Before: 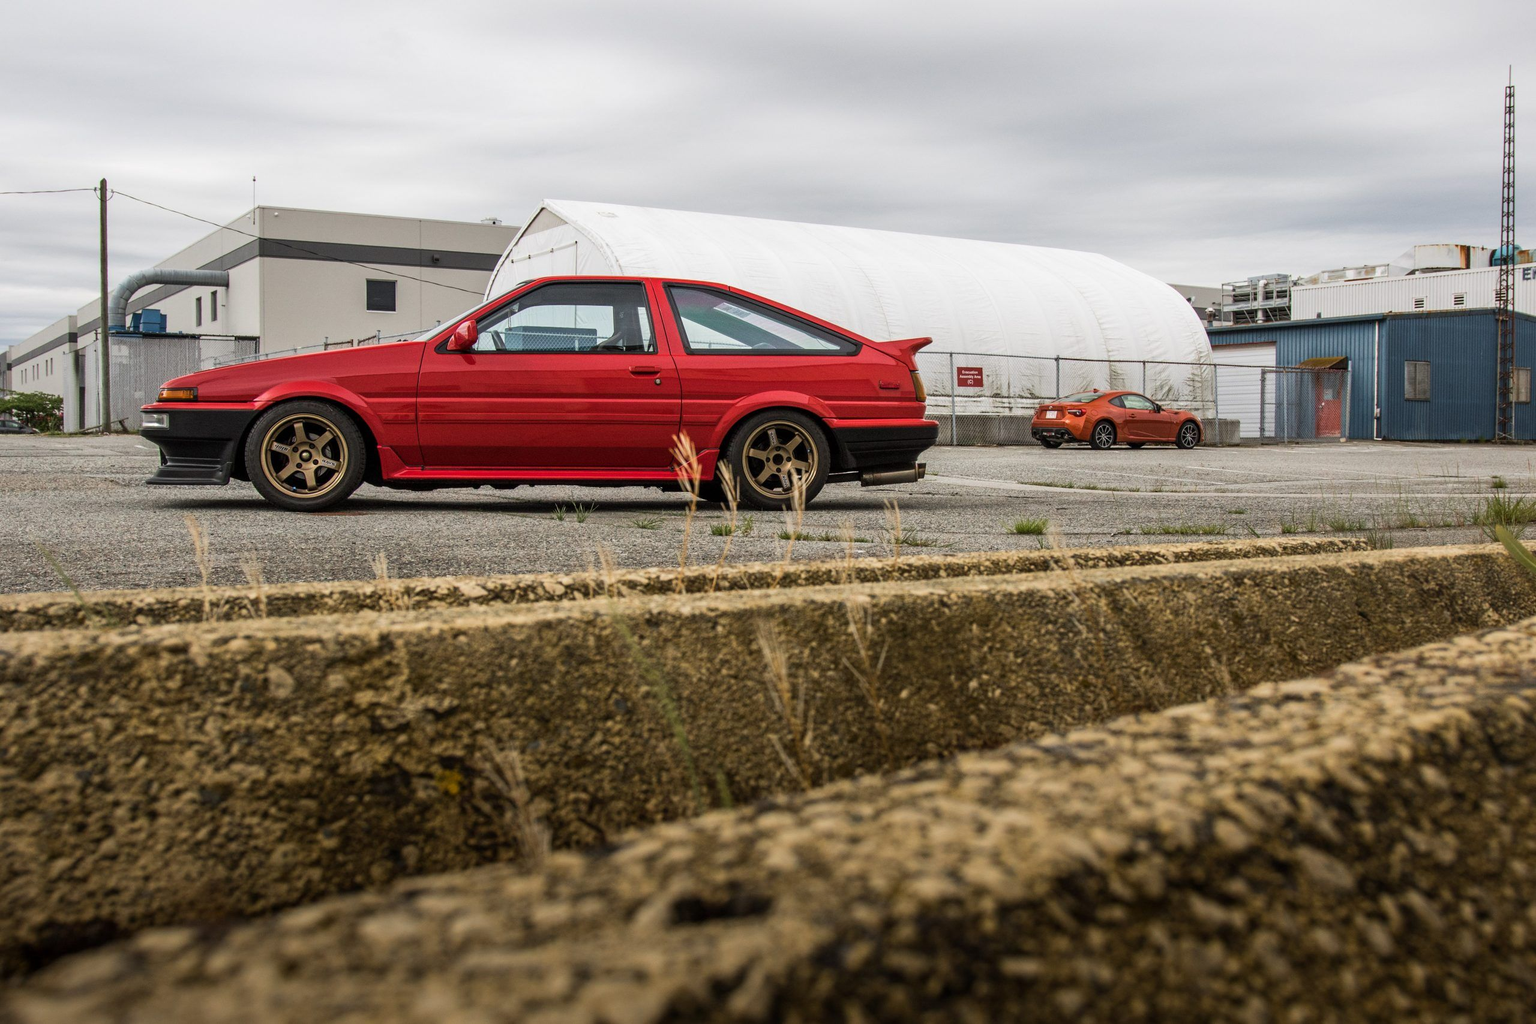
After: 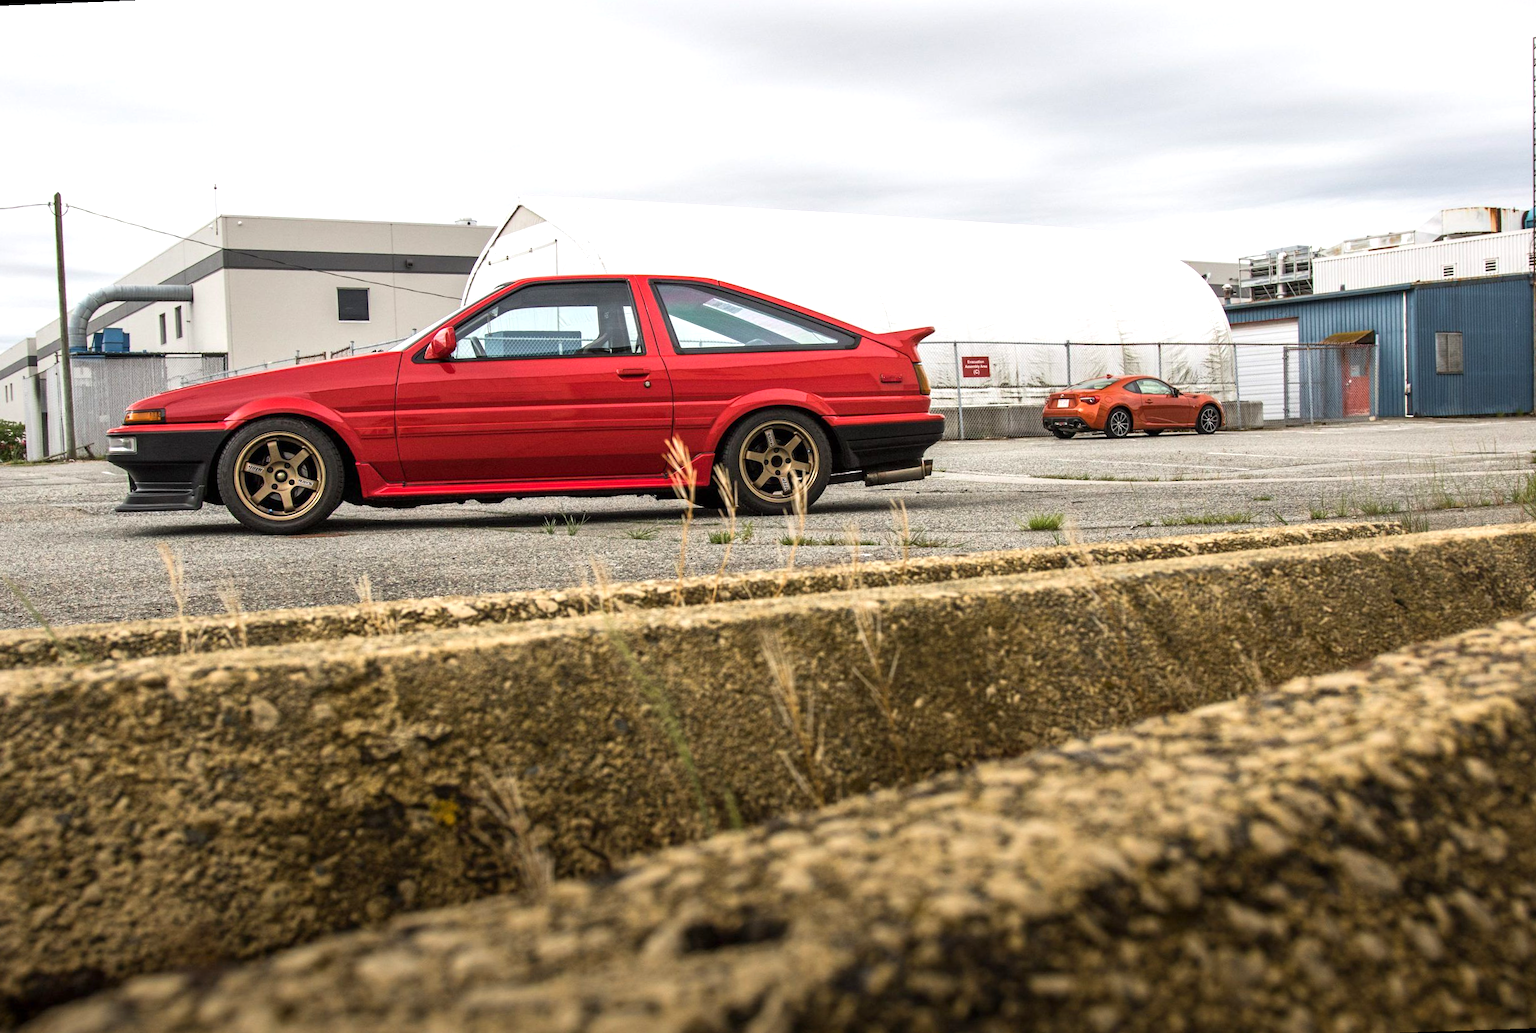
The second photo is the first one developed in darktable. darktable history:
rotate and perspective: rotation -2.12°, lens shift (vertical) 0.009, lens shift (horizontal) -0.008, automatic cropping original format, crop left 0.036, crop right 0.964, crop top 0.05, crop bottom 0.959
exposure: exposure 0.6 EV, compensate highlight preservation false
